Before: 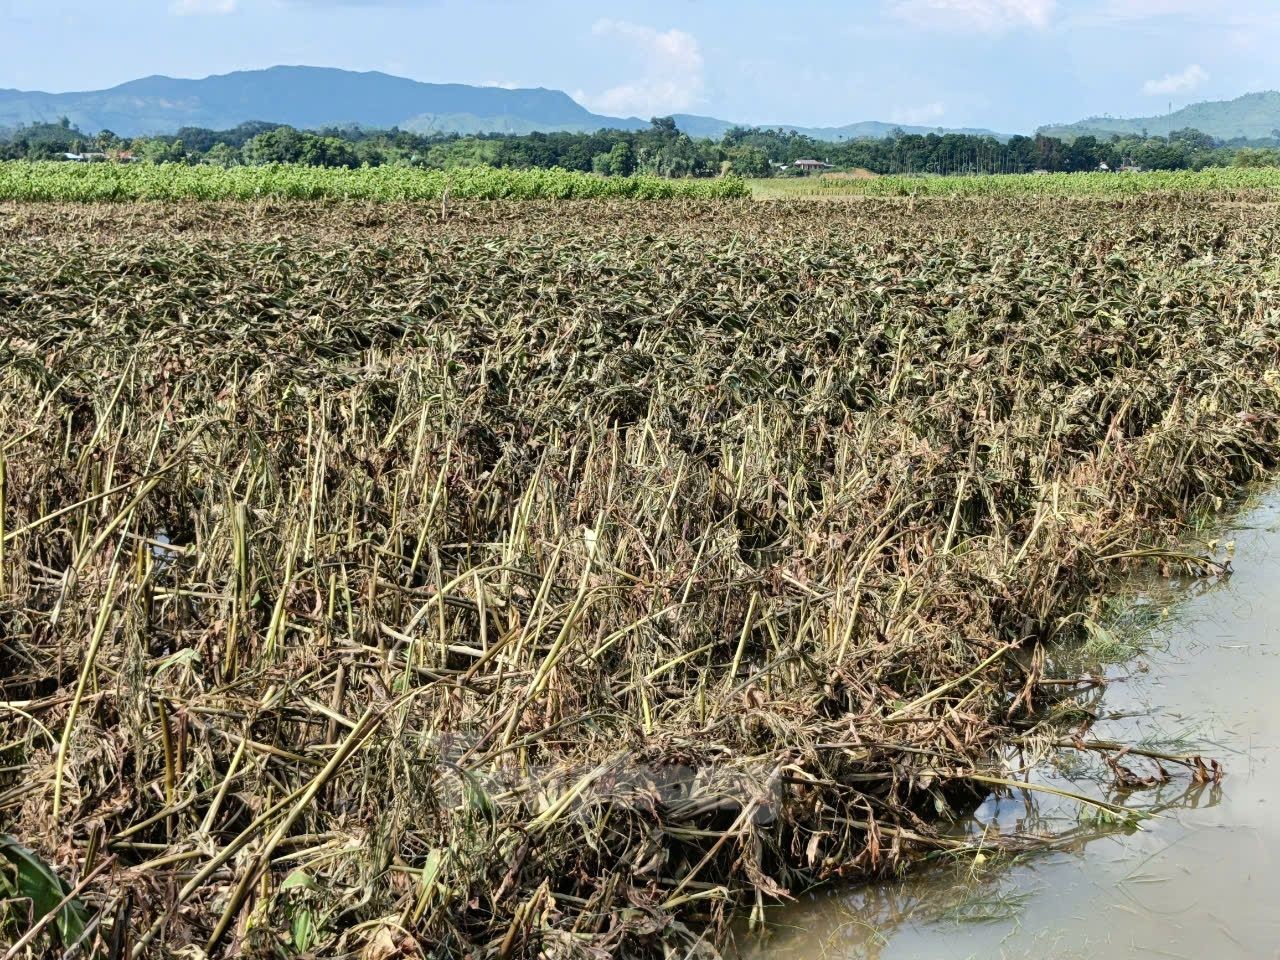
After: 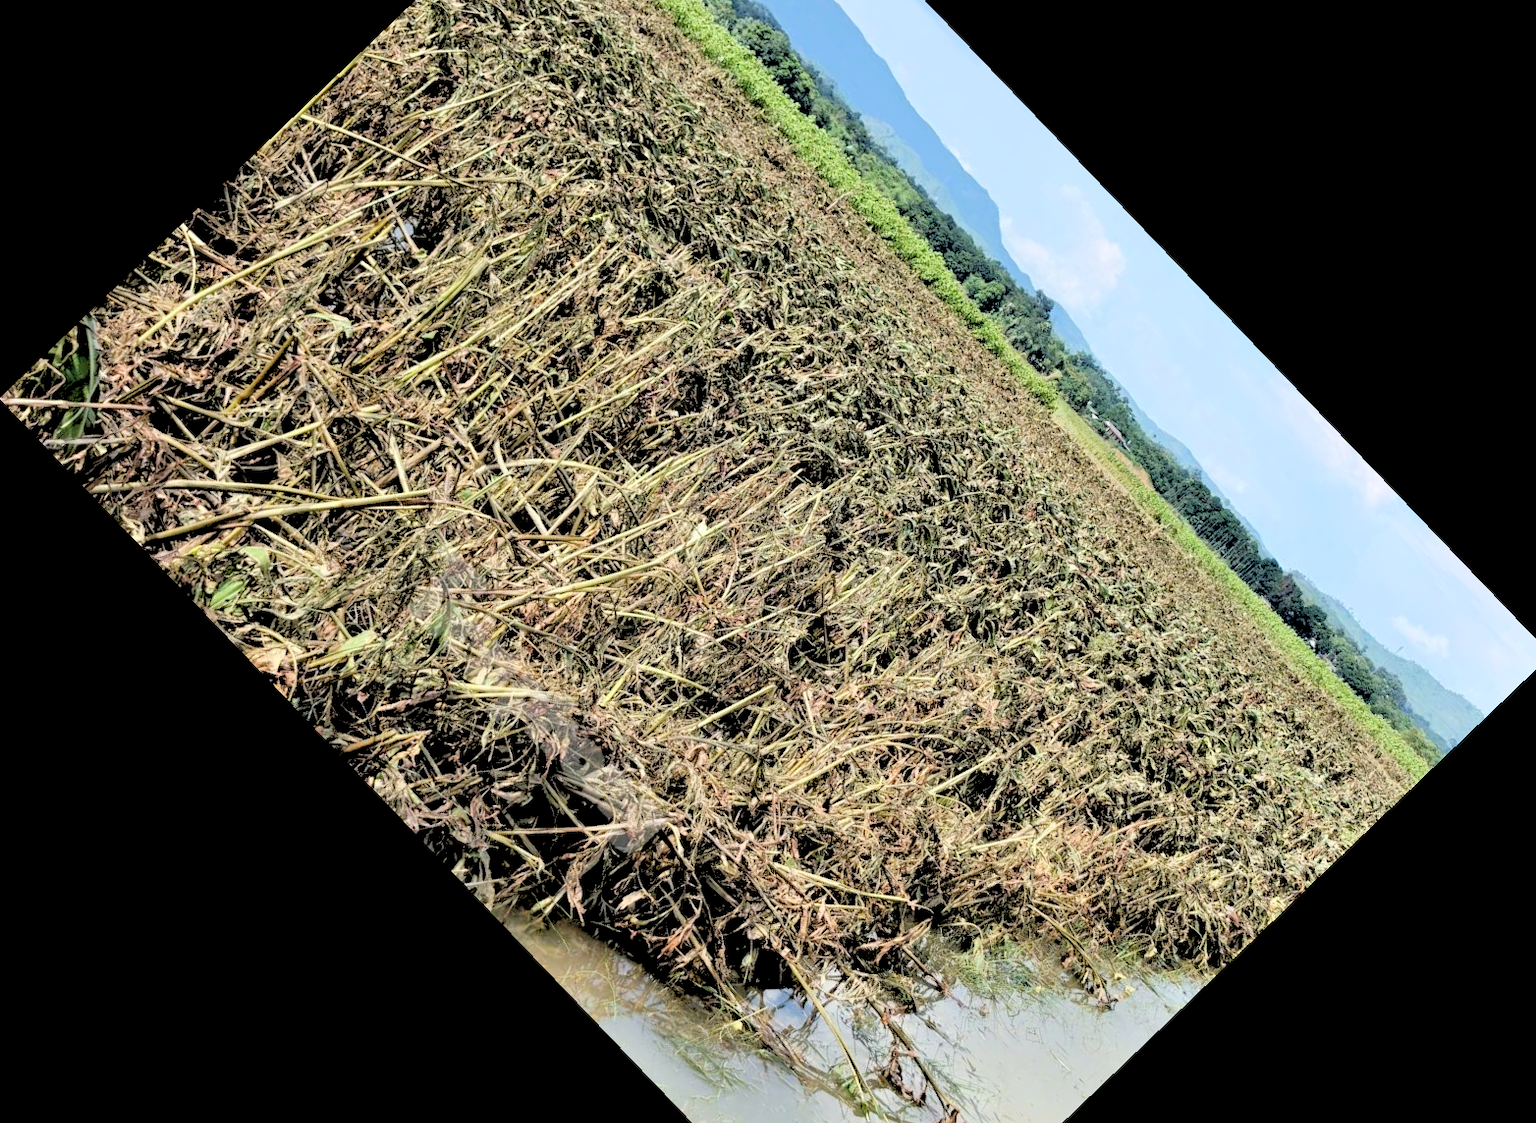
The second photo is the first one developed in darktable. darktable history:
crop and rotate: angle -46.26°, top 16.234%, right 0.912%, bottom 11.704%
rgb levels: levels [[0.027, 0.429, 0.996], [0, 0.5, 1], [0, 0.5, 1]]
